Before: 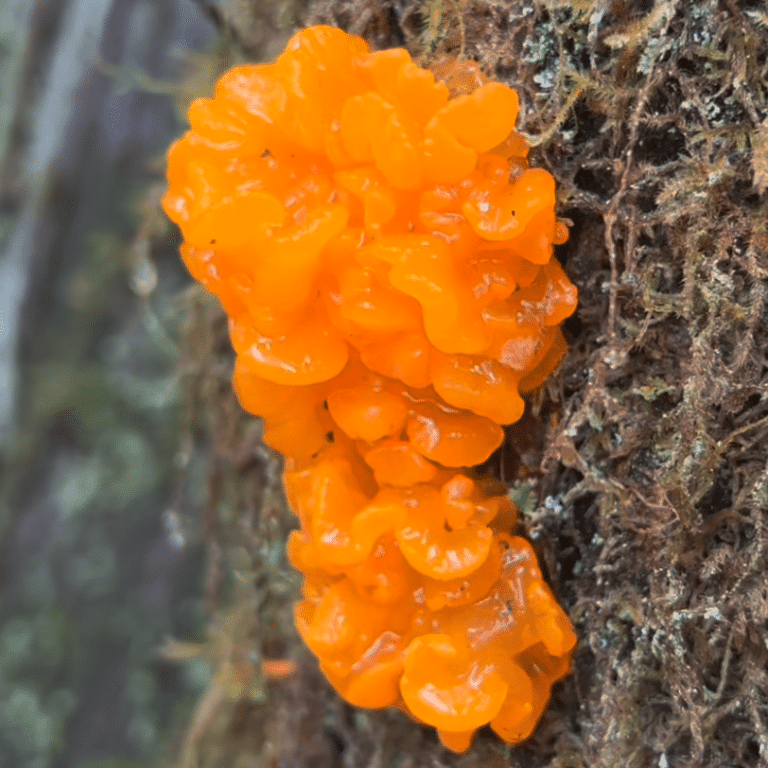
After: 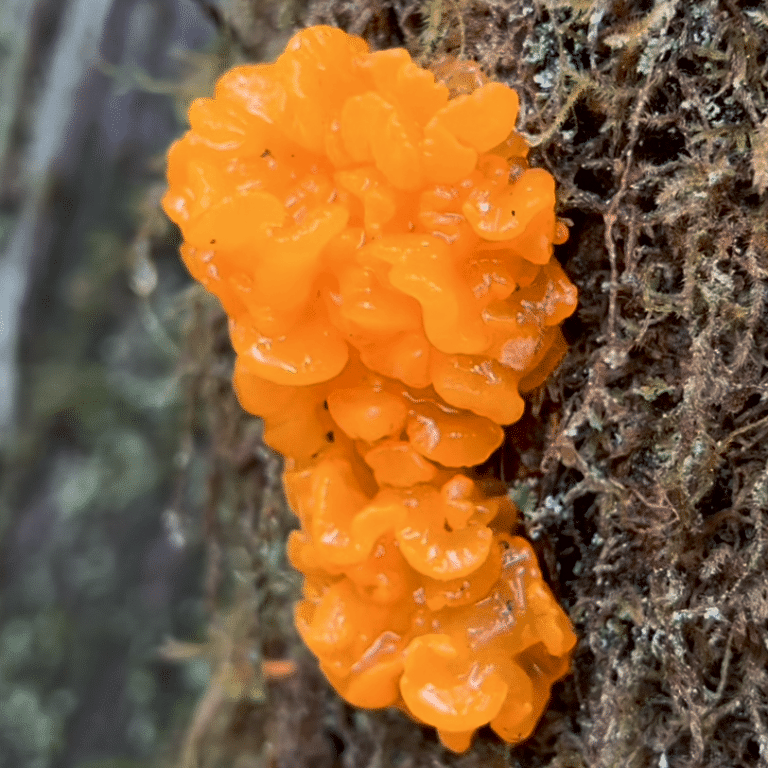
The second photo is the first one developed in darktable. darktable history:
exposure: black level correction 0.016, exposure -0.009 EV, compensate highlight preservation false
contrast brightness saturation: contrast 0.11, saturation -0.17
